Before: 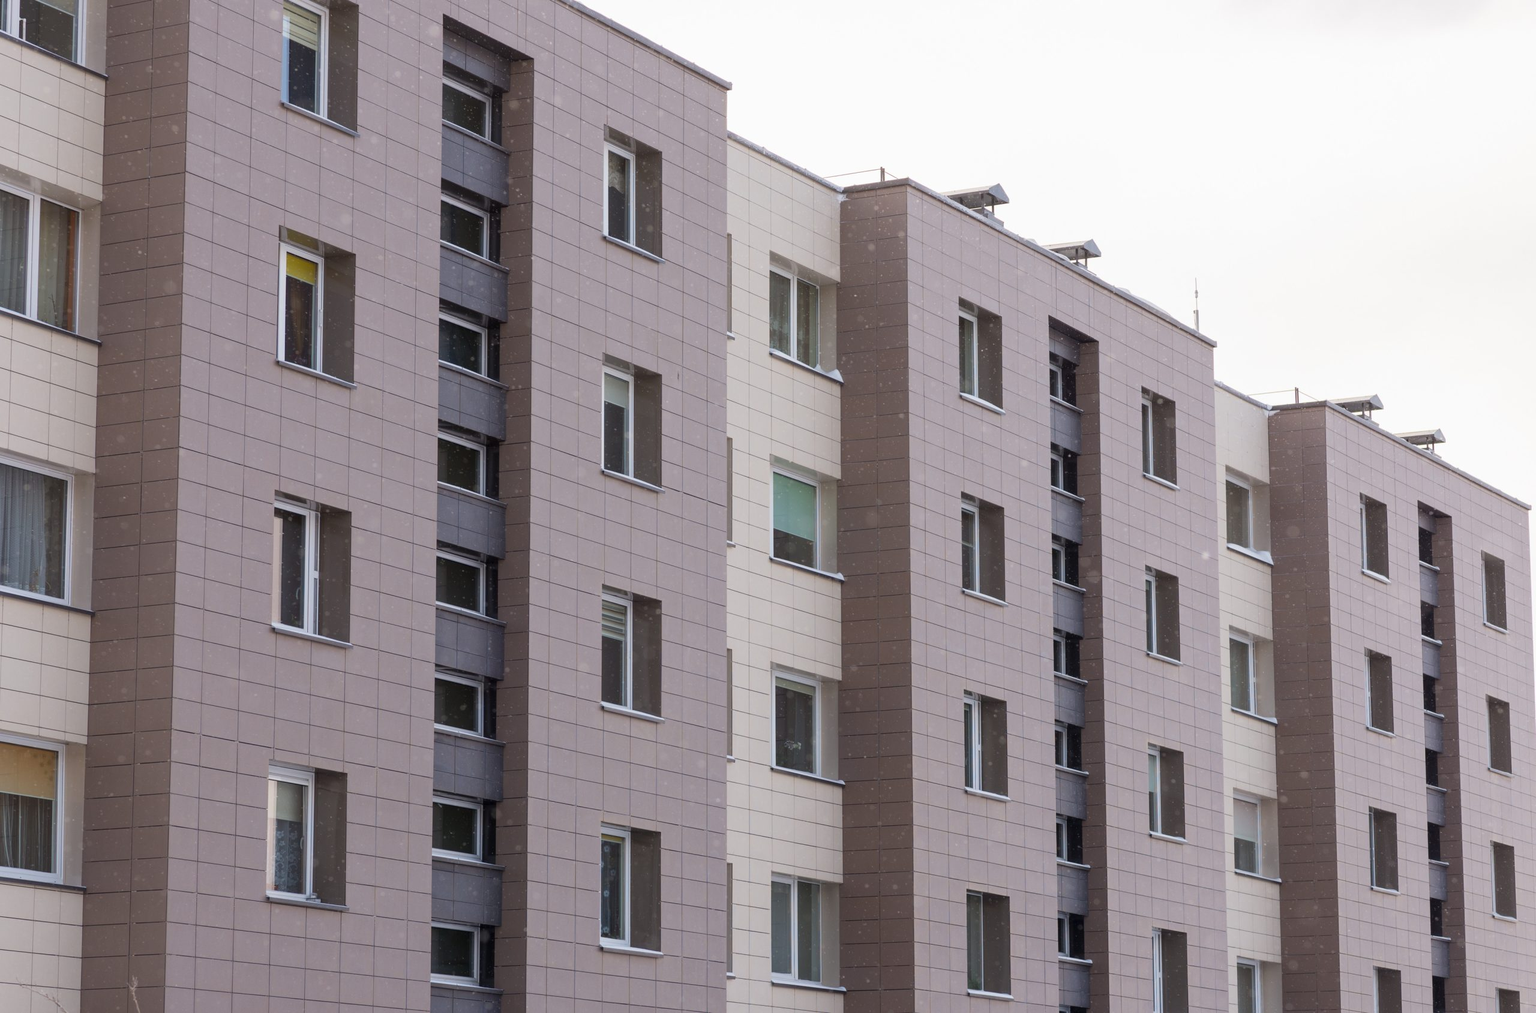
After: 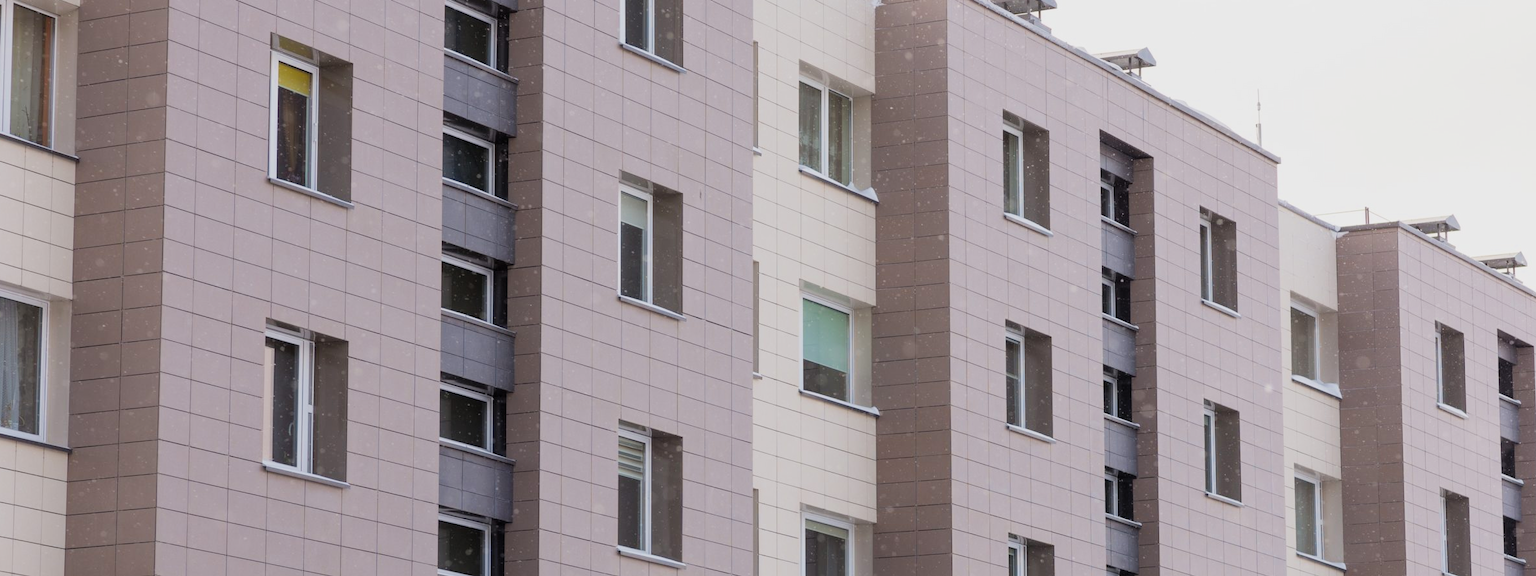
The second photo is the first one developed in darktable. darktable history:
filmic rgb: black relative exposure -16 EV, white relative exposure 6.13 EV, hardness 5.22, add noise in highlights 0.001, preserve chrominance max RGB, color science v3 (2019), use custom middle-gray values true, contrast in highlights soft
crop: left 1.851%, top 19.358%, right 5.33%, bottom 27.781%
exposure: black level correction 0, exposure 0.499 EV, compensate highlight preservation false
